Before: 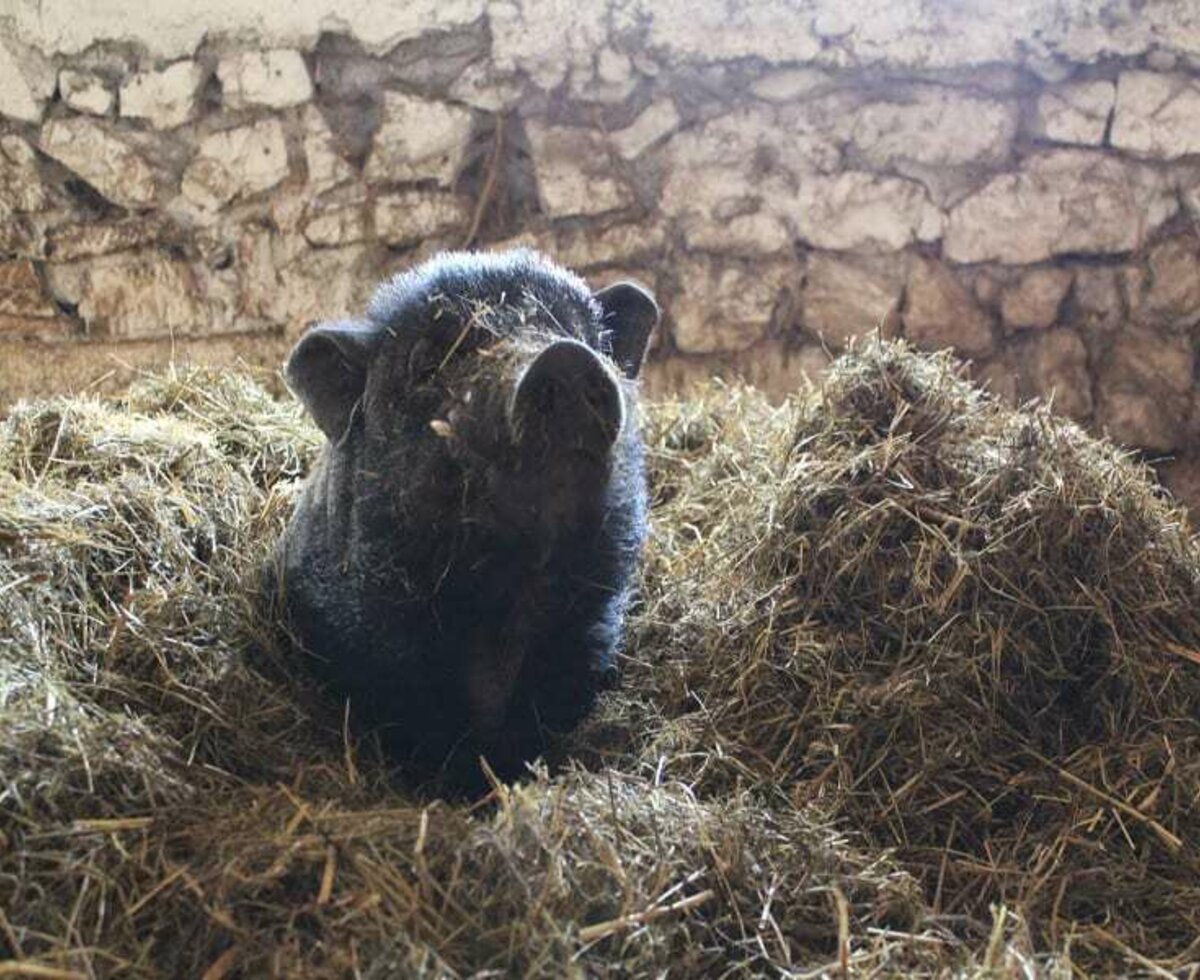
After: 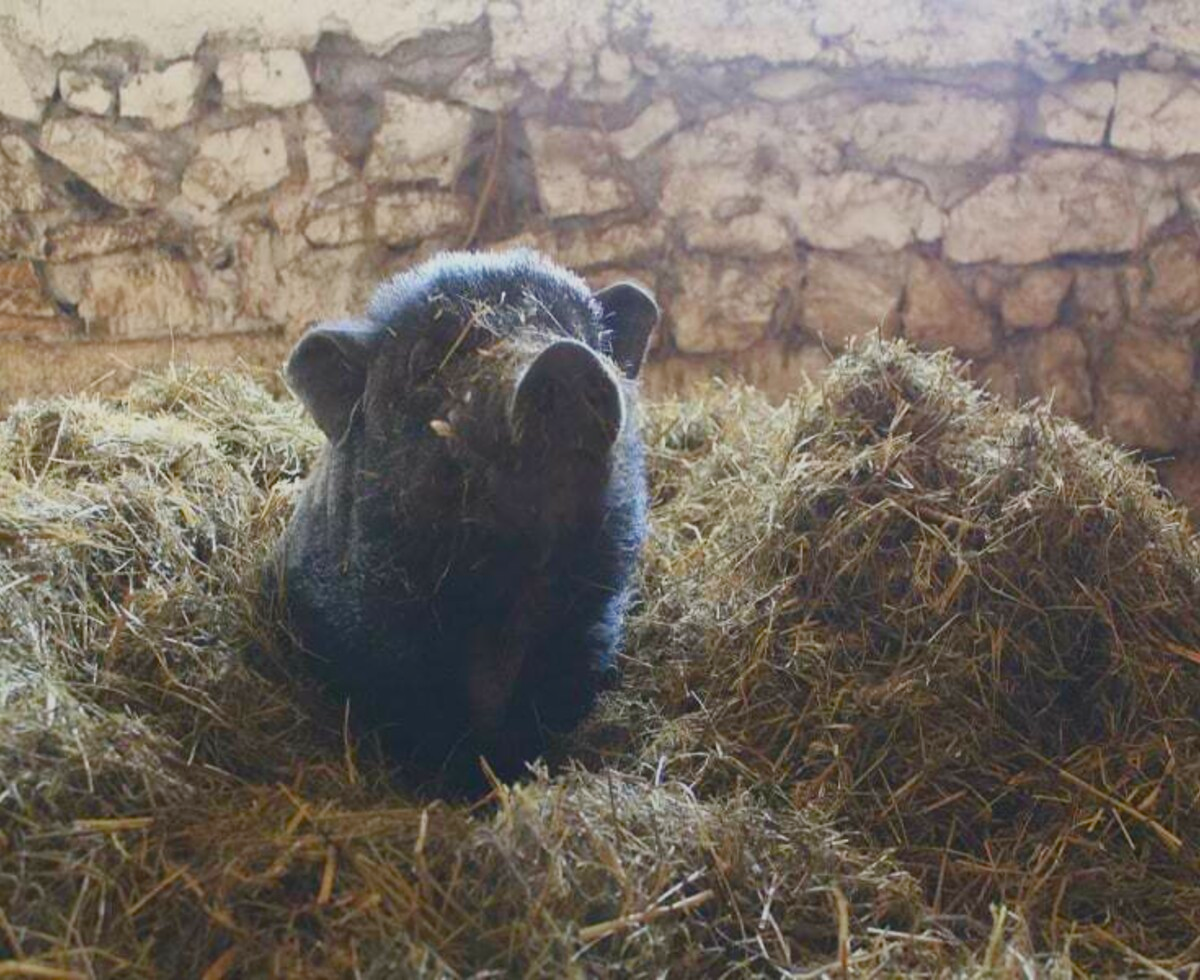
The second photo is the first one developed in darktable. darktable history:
contrast brightness saturation: contrast 0.074
color balance rgb: perceptual saturation grading › global saturation 20%, perceptual saturation grading › highlights -24.969%, perceptual saturation grading › shadows 26.228%
local contrast: detail 69%
